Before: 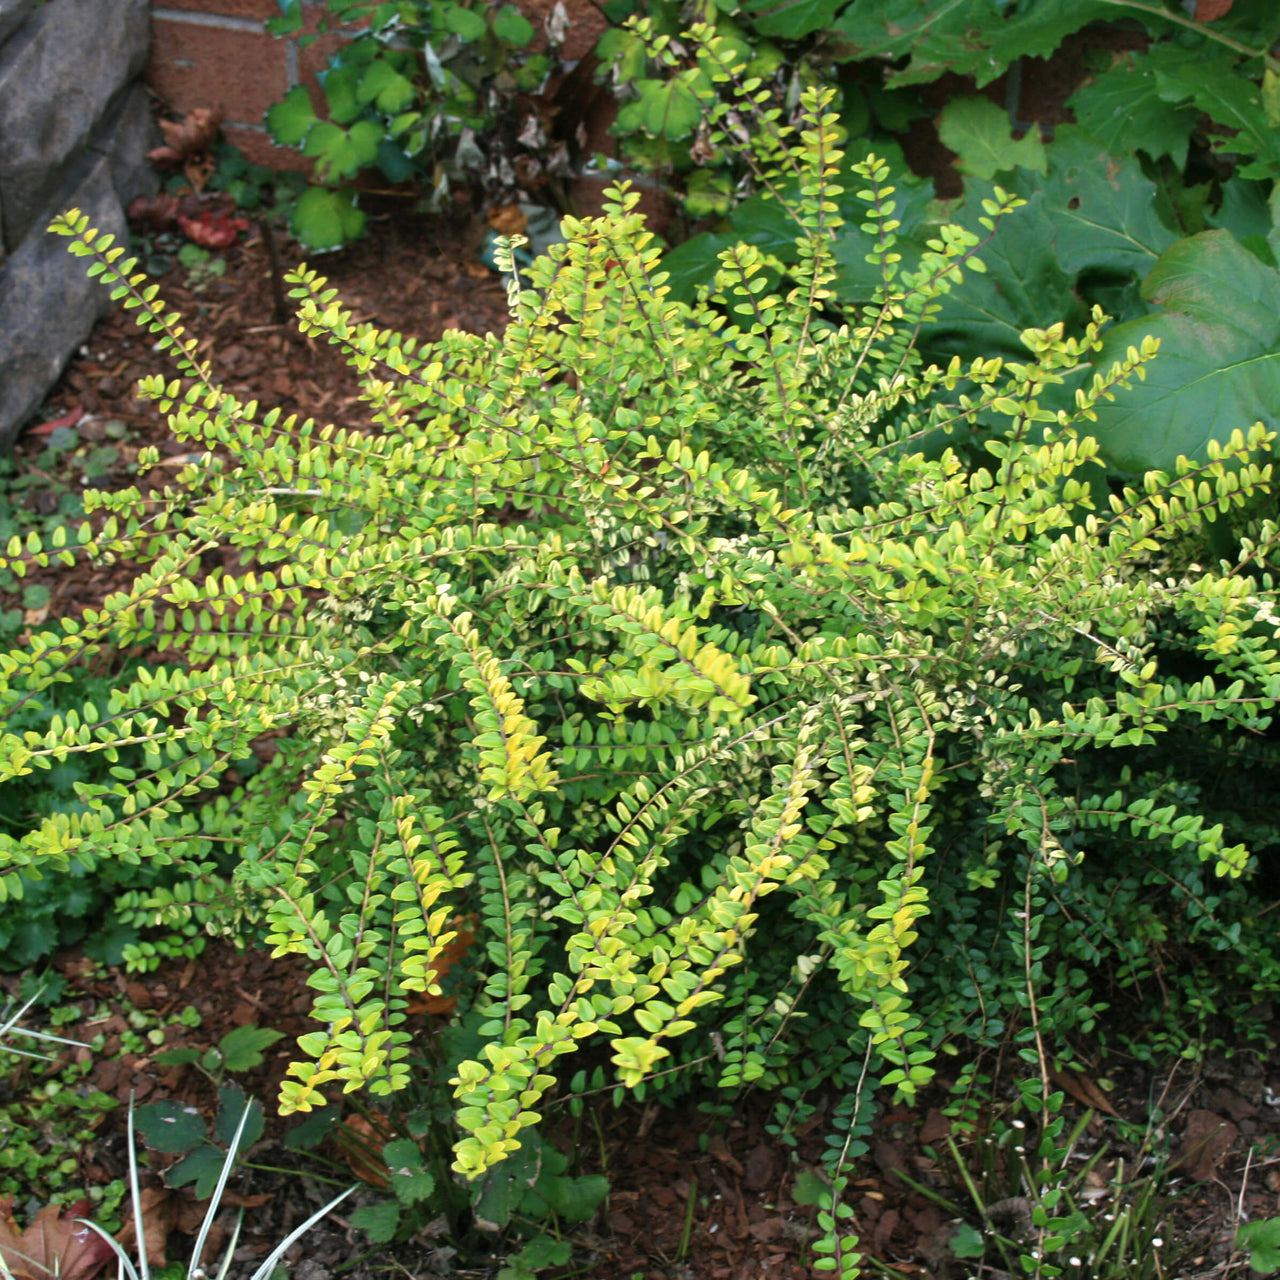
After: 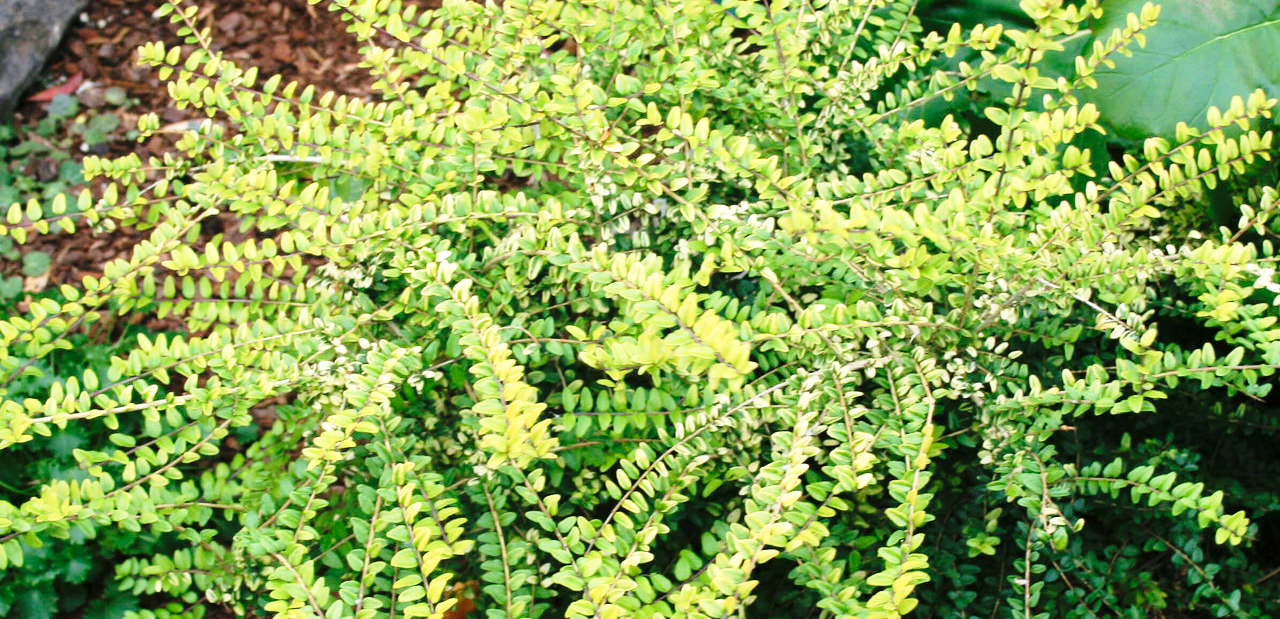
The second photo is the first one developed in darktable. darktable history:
crop and rotate: top 26.056%, bottom 25.543%
base curve: curves: ch0 [(0, 0) (0.028, 0.03) (0.121, 0.232) (0.46, 0.748) (0.859, 0.968) (1, 1)], preserve colors none
